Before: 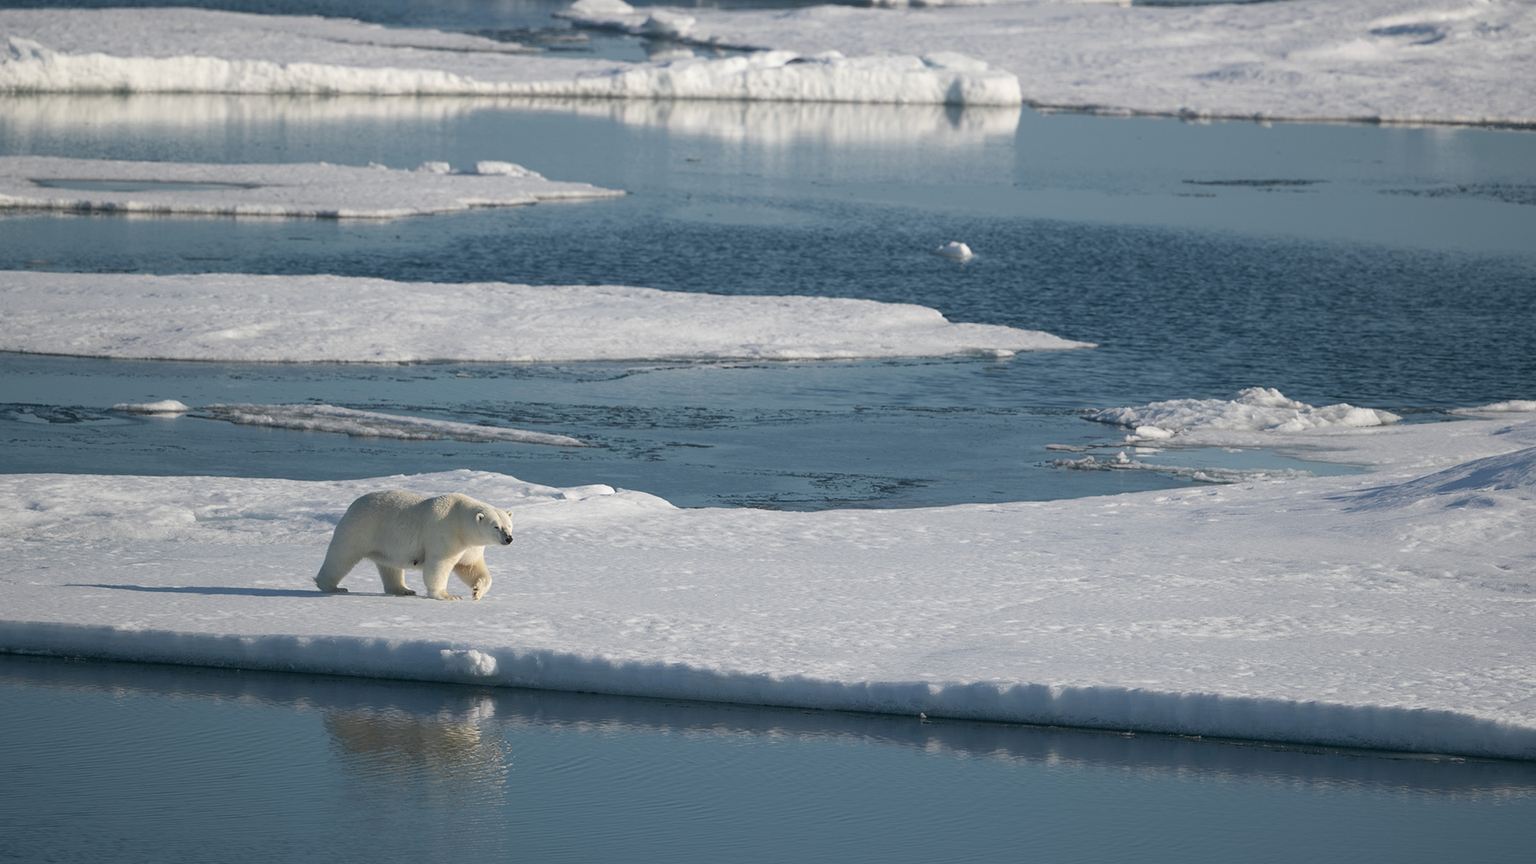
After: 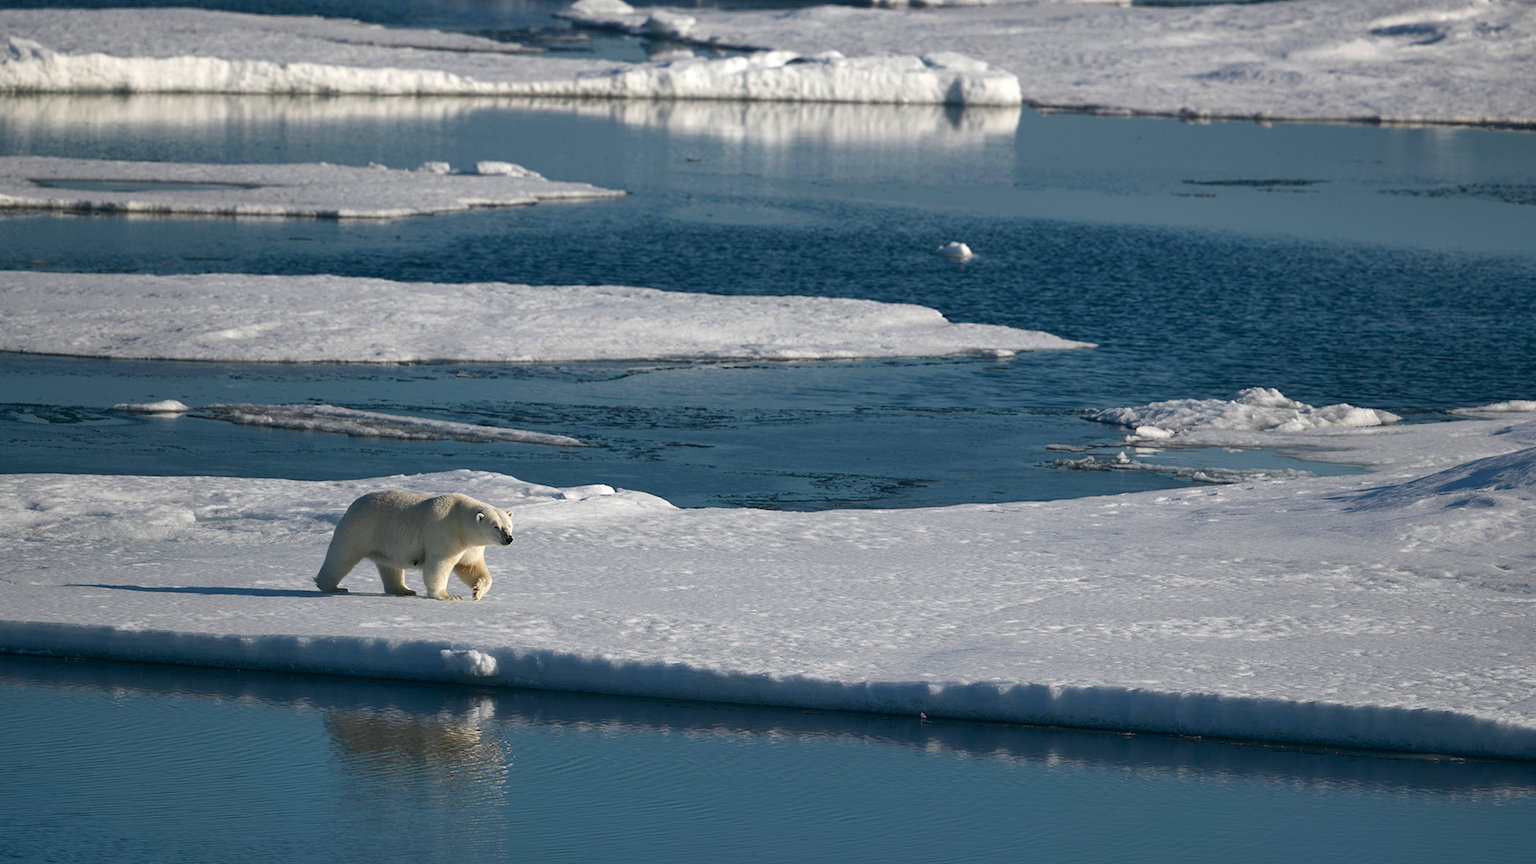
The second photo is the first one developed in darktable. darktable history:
shadows and highlights: shadows 60, soften with gaussian
exposure: exposure 0.207 EV, compensate highlight preservation false
contrast brightness saturation: brightness -0.25, saturation 0.2
